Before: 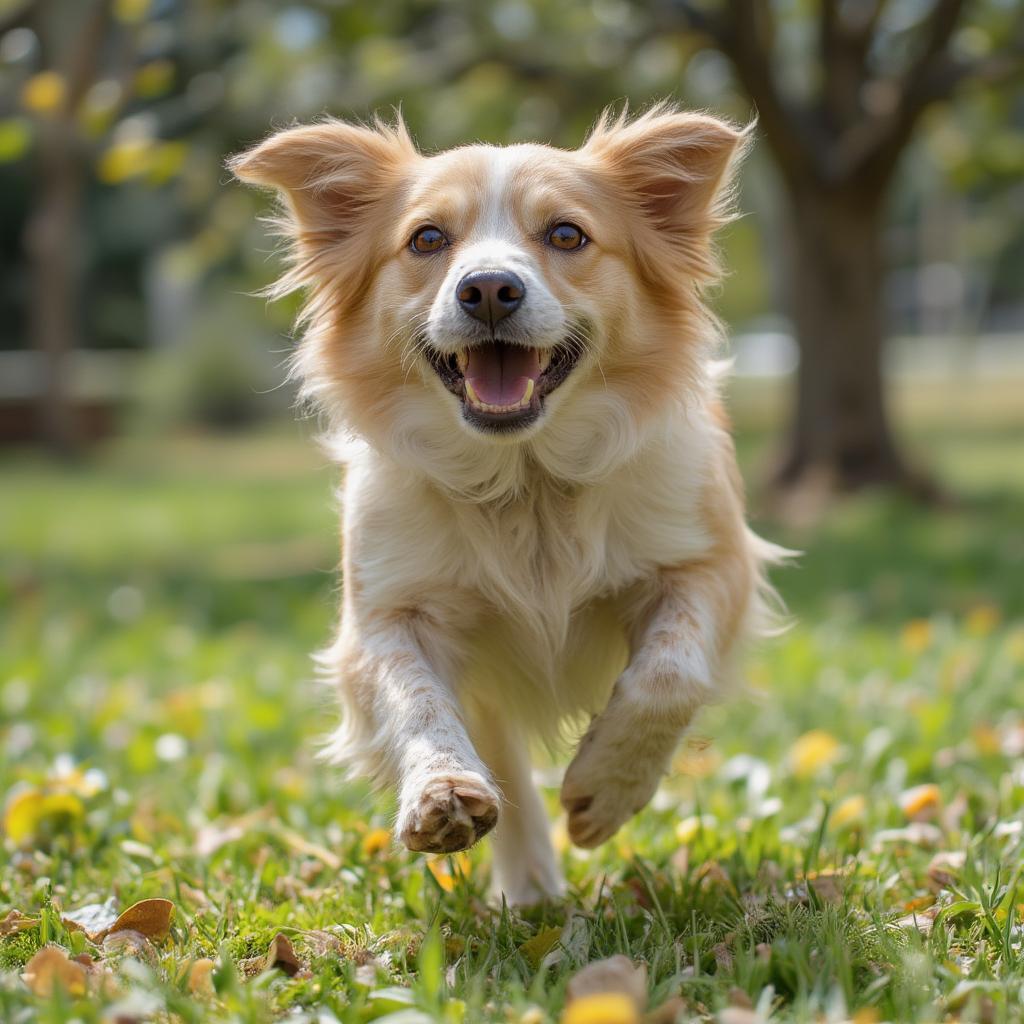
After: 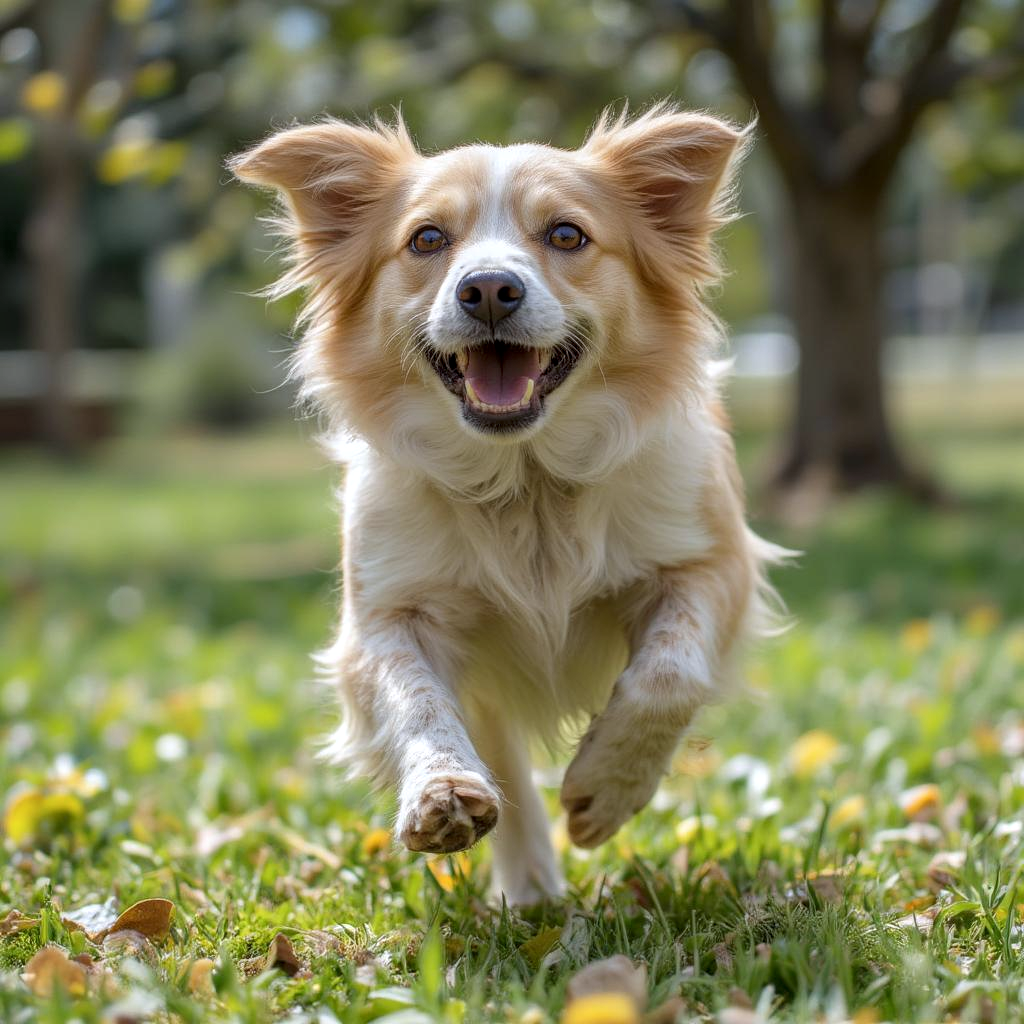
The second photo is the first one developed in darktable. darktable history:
white balance: red 0.976, blue 1.04
local contrast: on, module defaults
